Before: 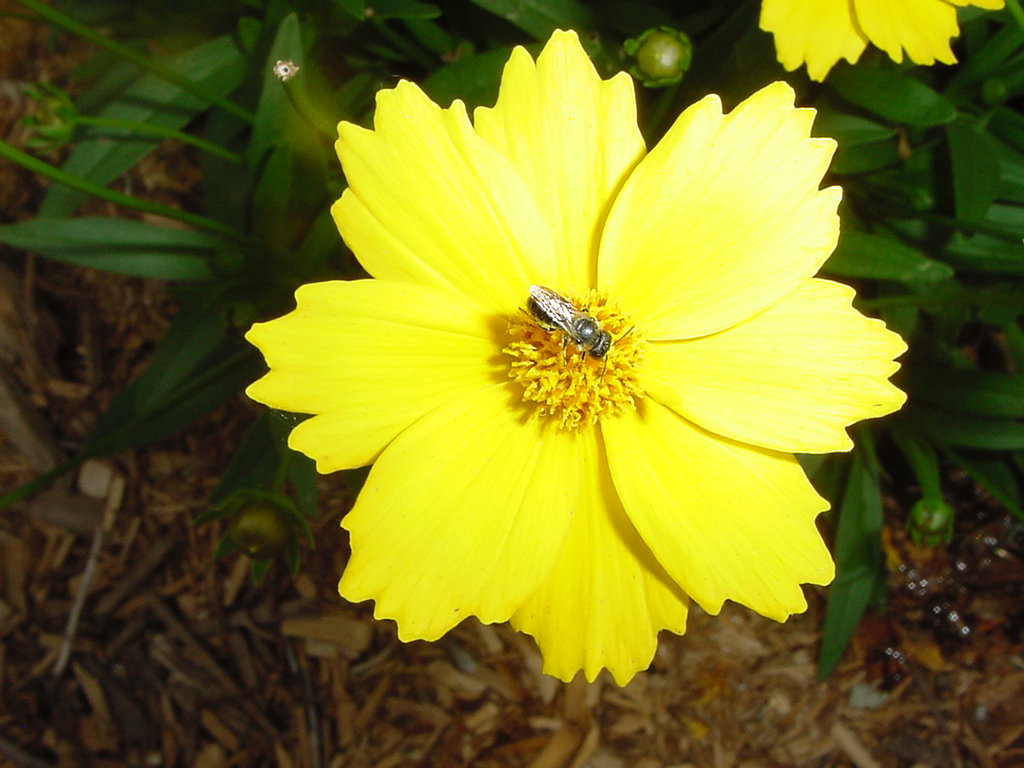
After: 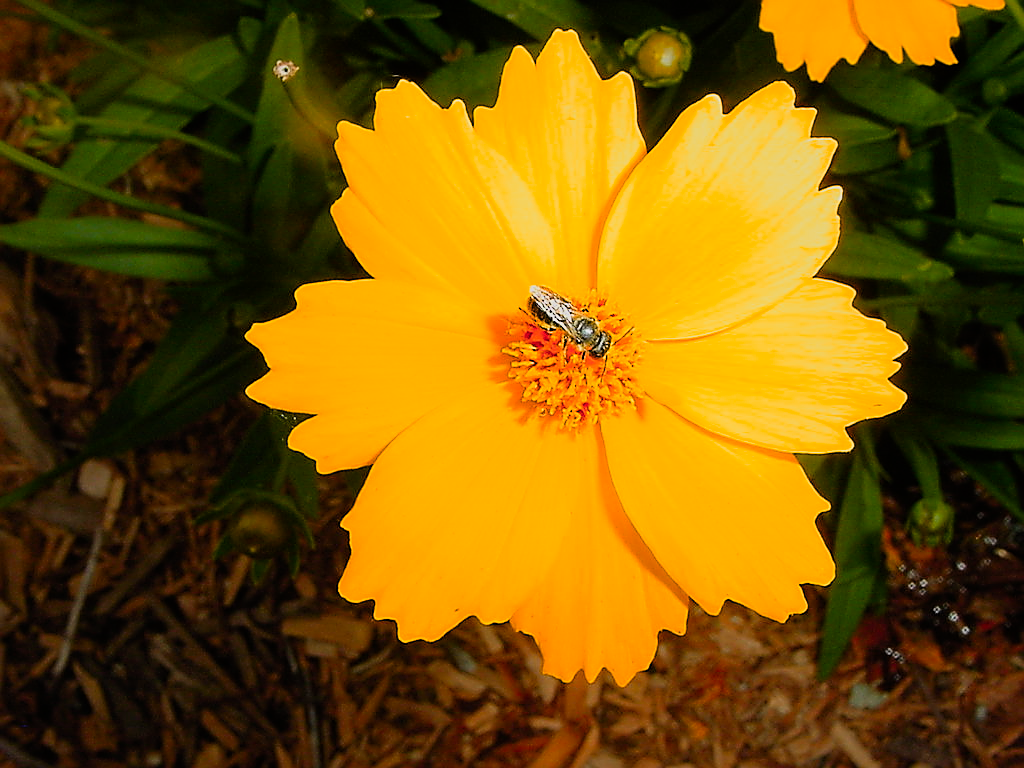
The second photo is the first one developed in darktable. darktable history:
filmic rgb: black relative exposure -8.42 EV, white relative exposure 4.68 EV, hardness 3.82, color science v6 (2022)
shadows and highlights: radius 93.07, shadows -14.46, white point adjustment 0.23, highlights 31.48, compress 48.23%, highlights color adjustment 52.79%, soften with gaussian
color zones: curves: ch1 [(0.24, 0.629) (0.75, 0.5)]; ch2 [(0.255, 0.454) (0.745, 0.491)], mix 102.12%
sharpen: radius 1.4, amount 1.25, threshold 0.7
